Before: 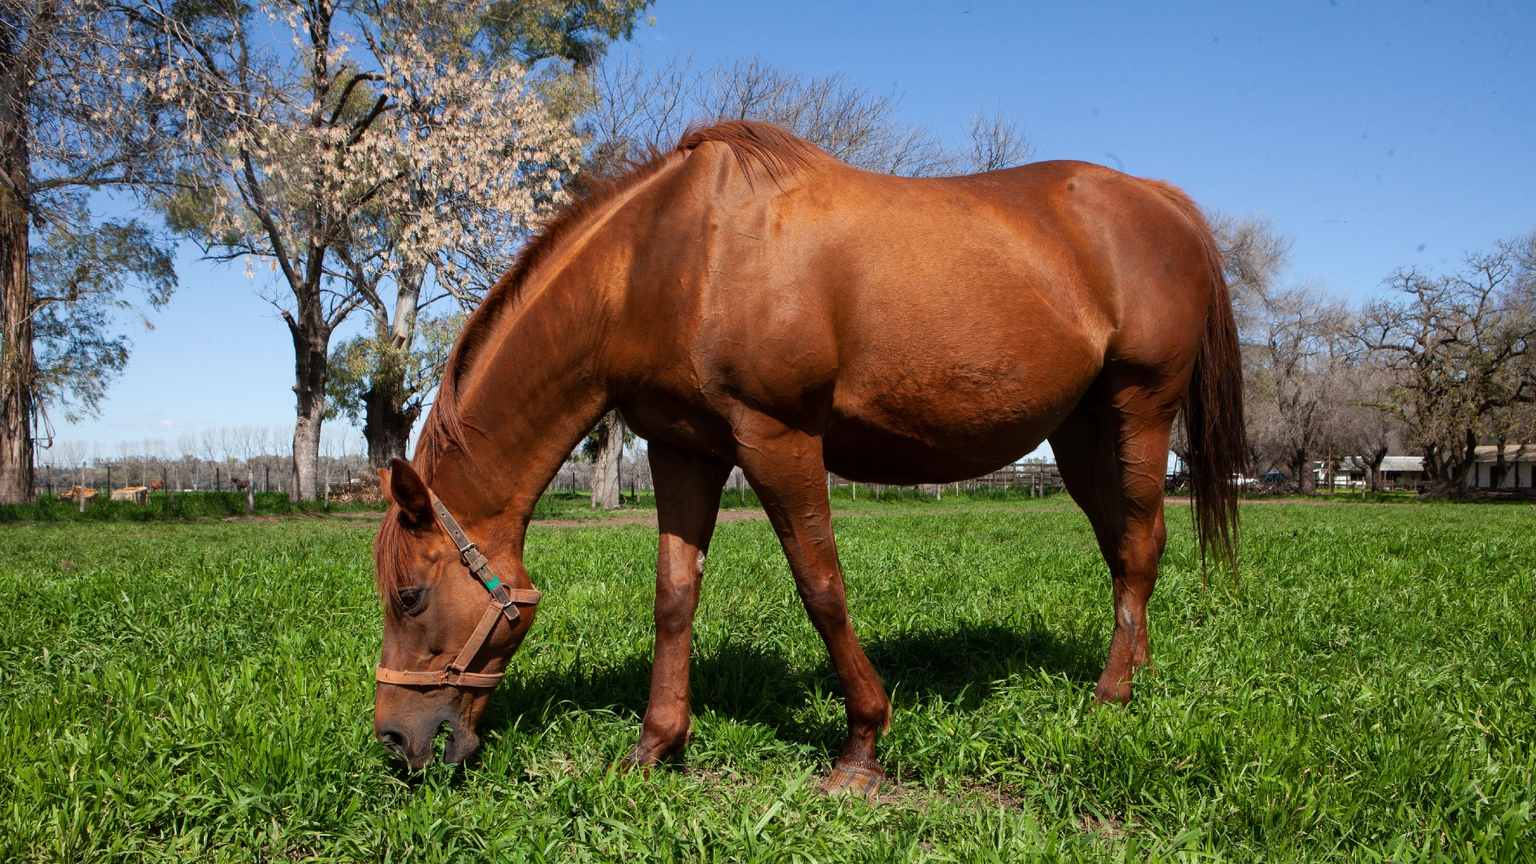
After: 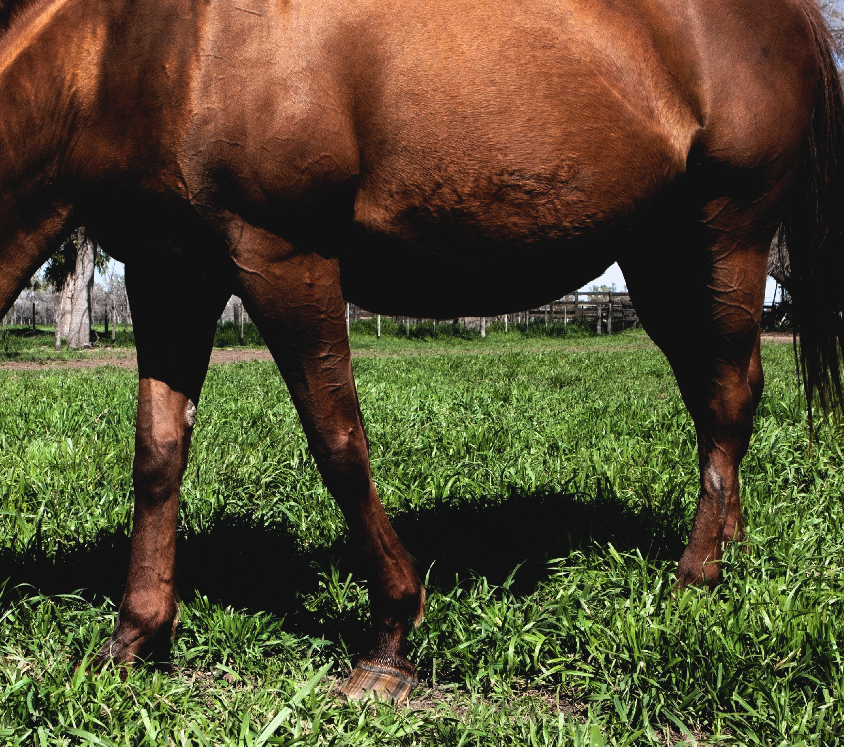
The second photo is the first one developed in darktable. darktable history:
color correction: highlights a* -0.119, highlights b* -5.18, shadows a* -0.143, shadows b* -0.087
filmic rgb: black relative exposure -8.29 EV, white relative exposure 2.21 EV, hardness 7.14, latitude 85.2%, contrast 1.698, highlights saturation mix -3.99%, shadows ↔ highlights balance -2.78%, add noise in highlights 0.001, preserve chrominance luminance Y, color science v3 (2019), use custom middle-gray values true, contrast in highlights soft
crop: left 35.596%, top 26.272%, right 19.761%, bottom 3.447%
contrast brightness saturation: contrast -0.102, saturation -0.09
